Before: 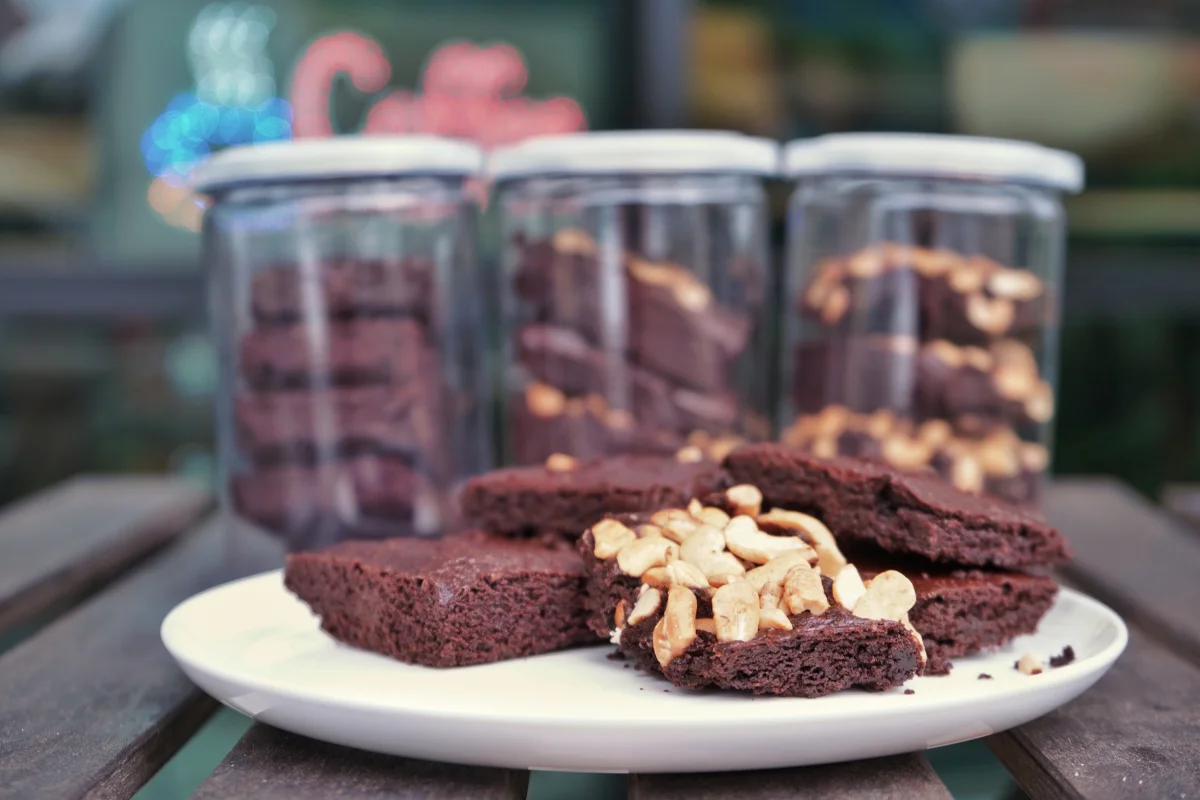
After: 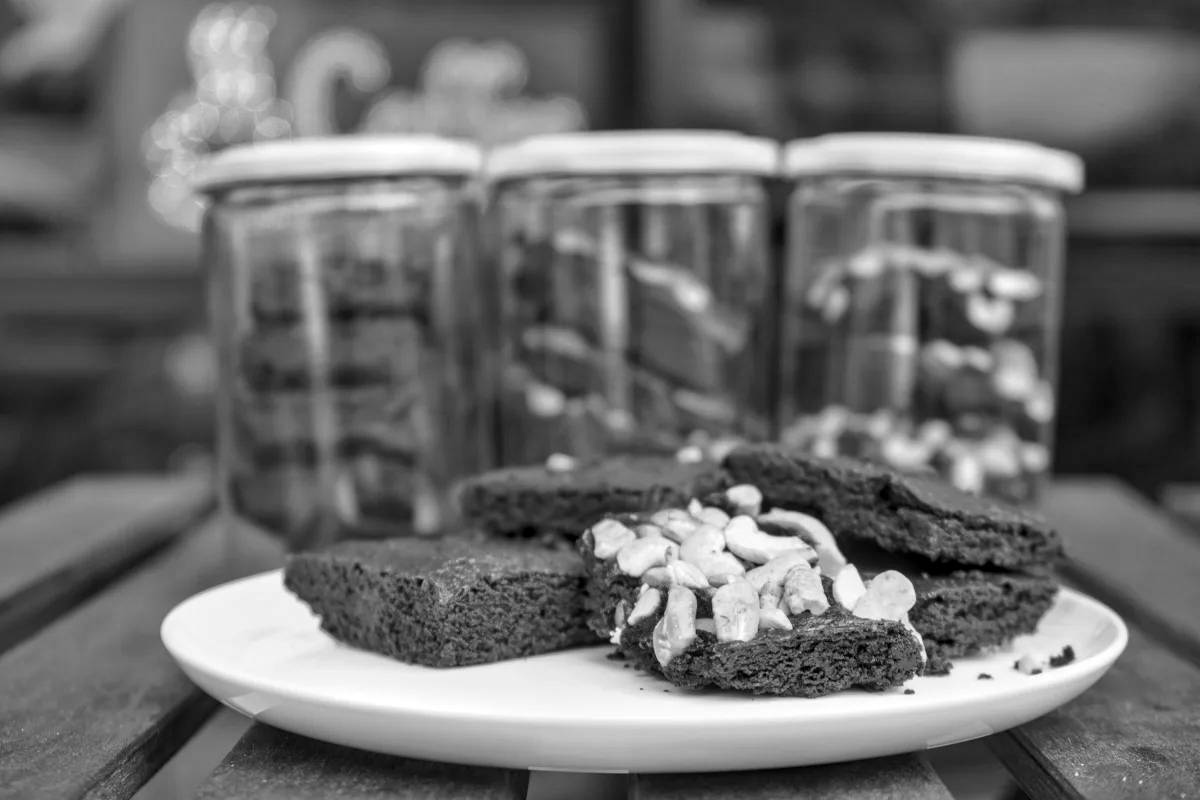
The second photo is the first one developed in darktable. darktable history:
monochrome: a -6.99, b 35.61, size 1.4
local contrast: detail 130%
white balance: red 1.009, blue 1.027
